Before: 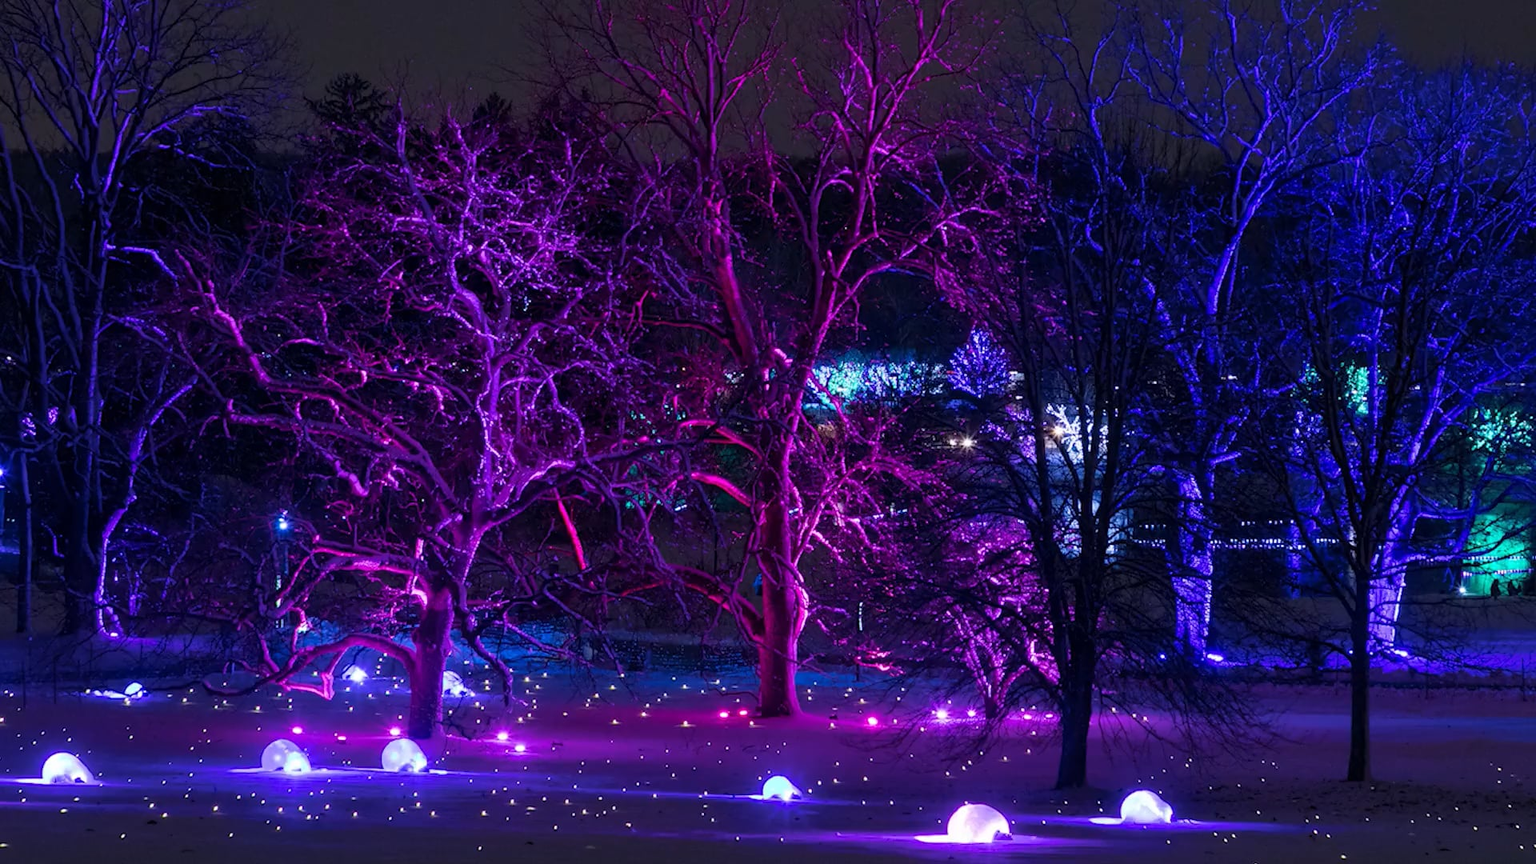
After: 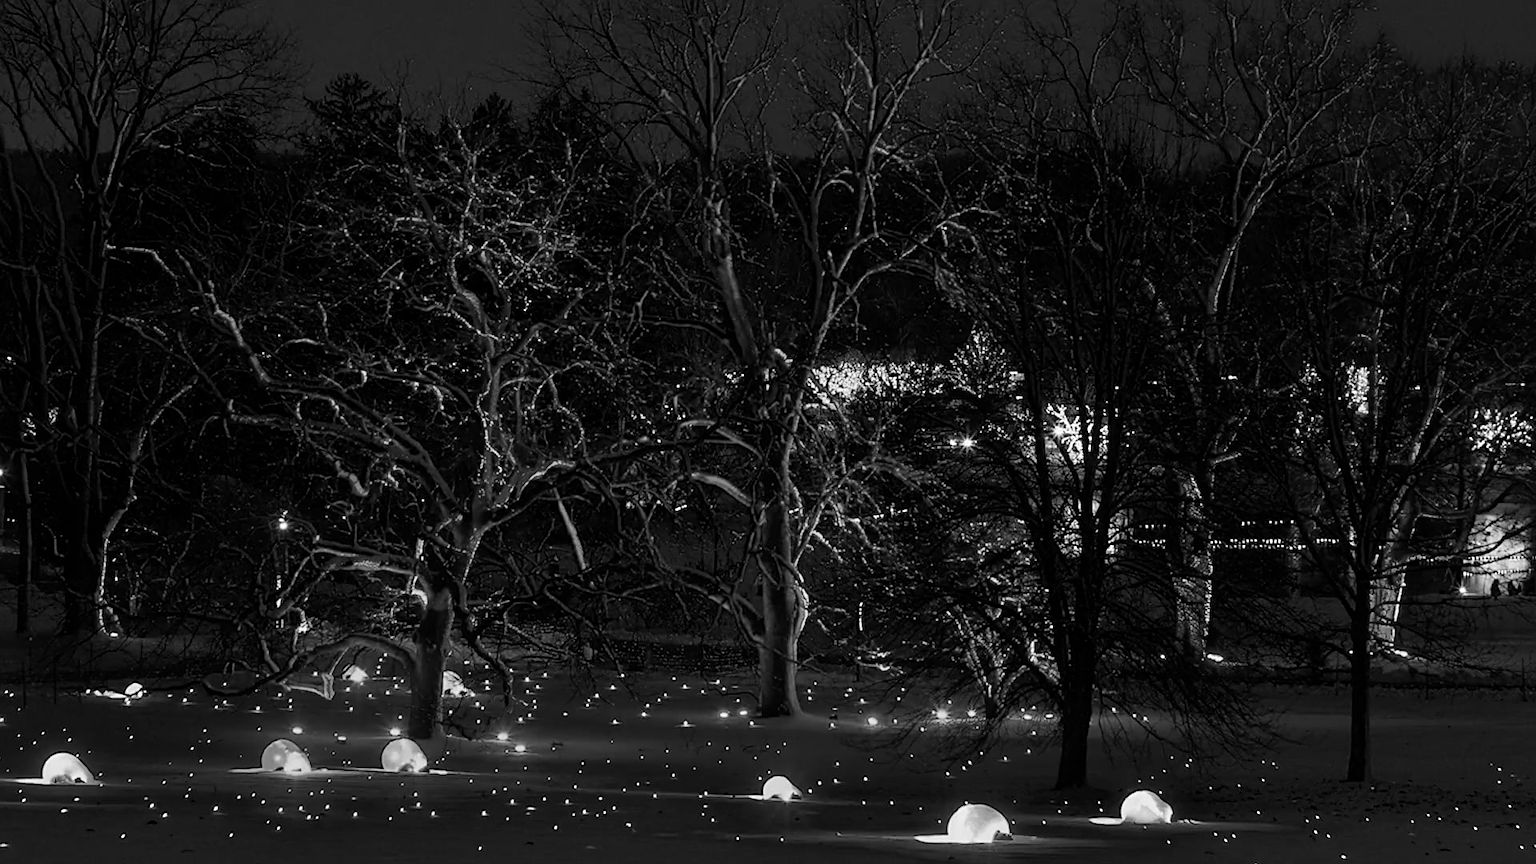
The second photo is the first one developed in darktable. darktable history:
monochrome: size 1
color balance: input saturation 80.07%
color balance rgb: perceptual saturation grading › global saturation 20%, perceptual saturation grading › highlights -25%, perceptual saturation grading › shadows 50%
sharpen: on, module defaults
